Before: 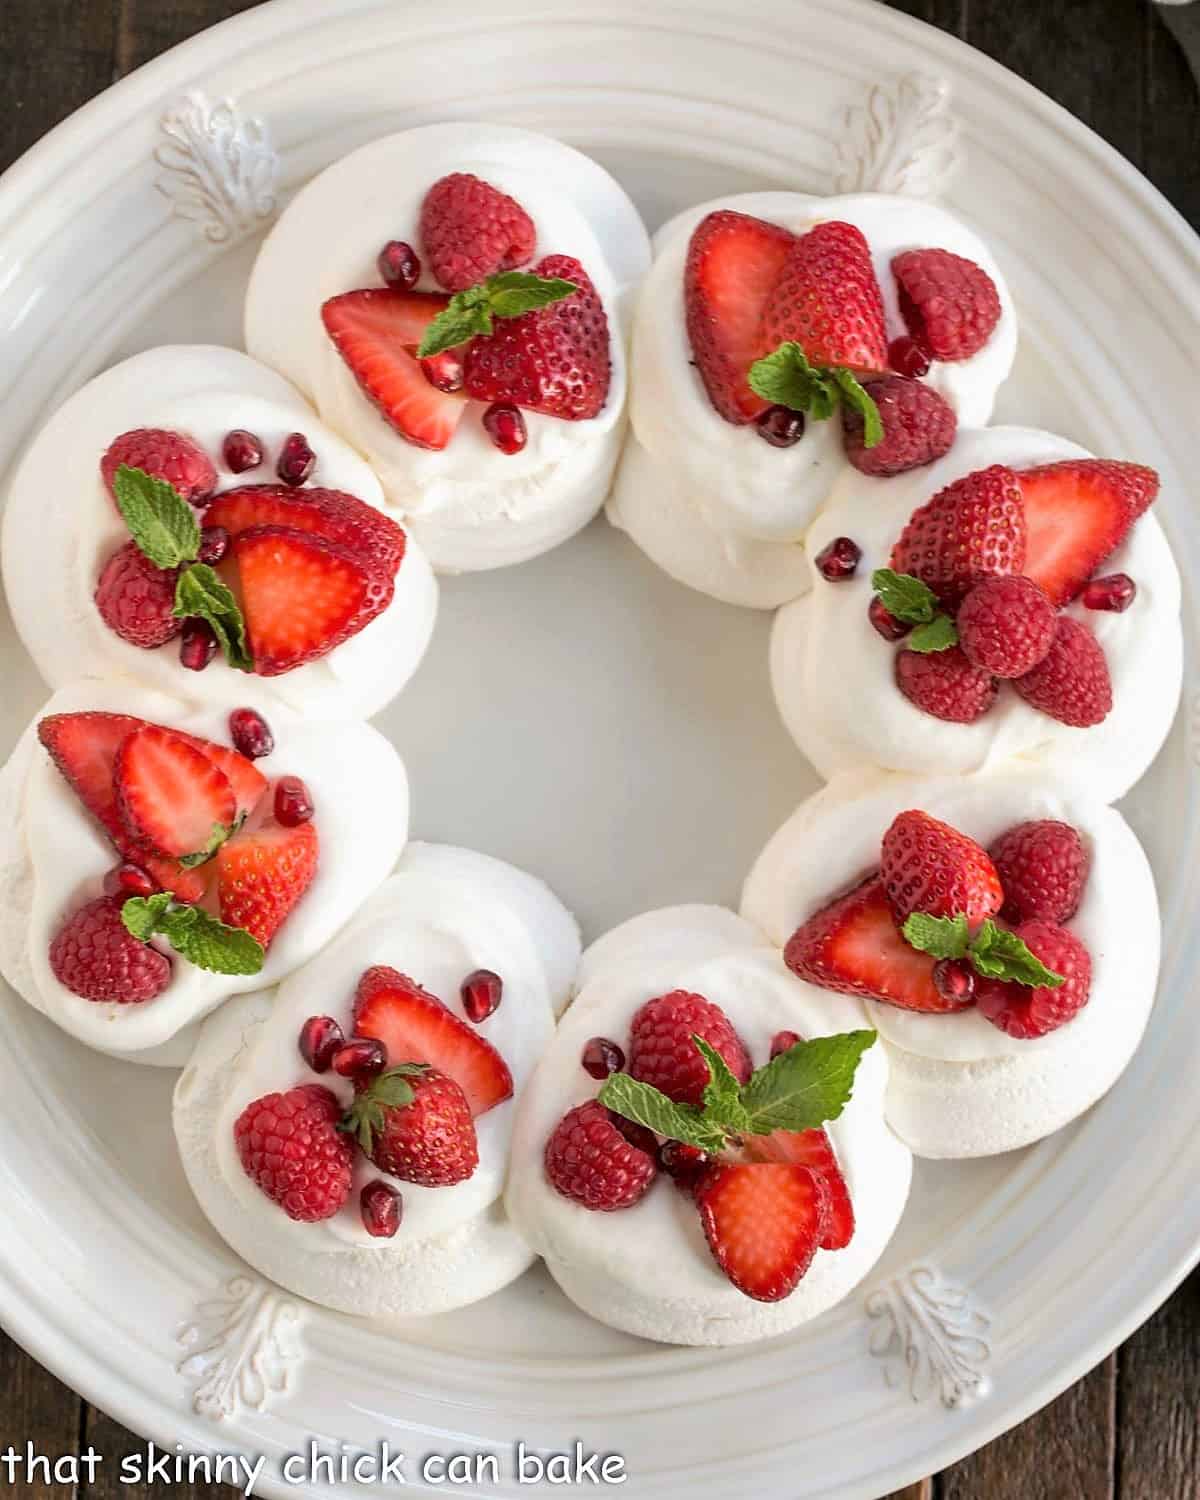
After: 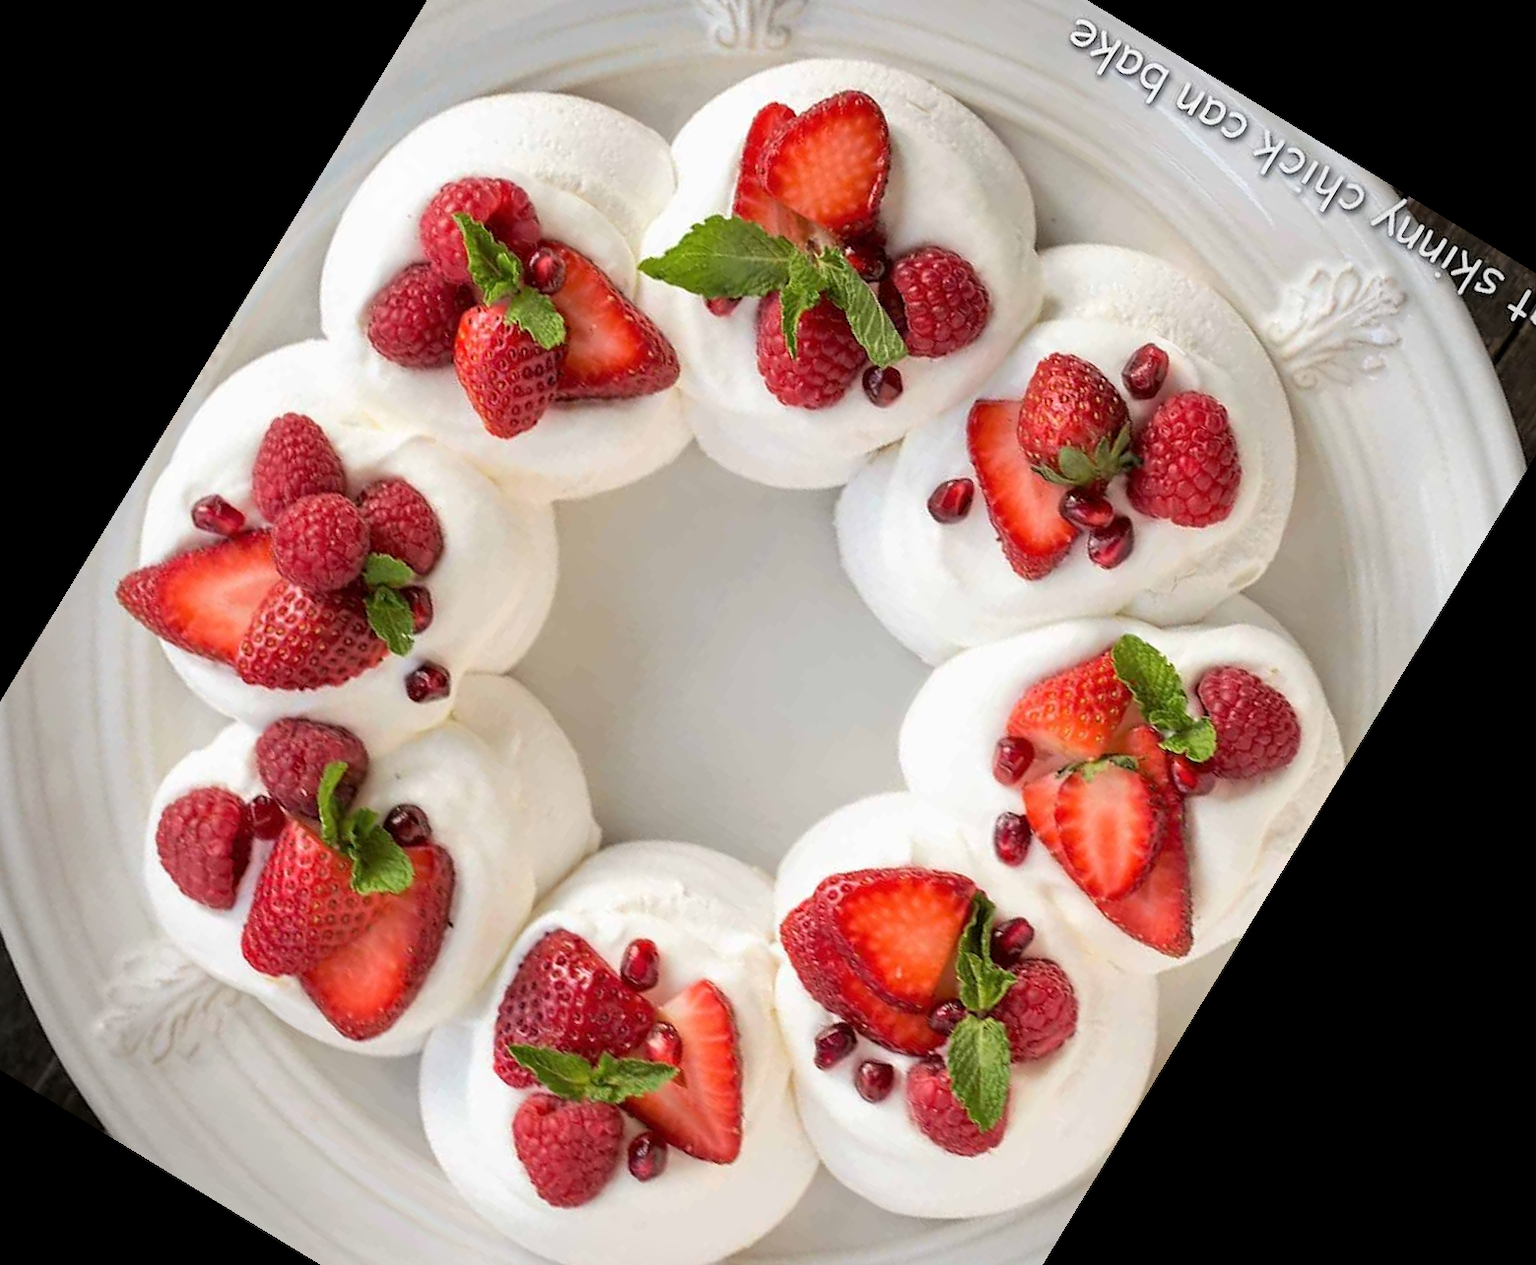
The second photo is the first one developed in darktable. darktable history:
vignetting: on, module defaults
crop and rotate: angle 148.66°, left 9.15%, top 15.585%, right 4.464%, bottom 17.018%
